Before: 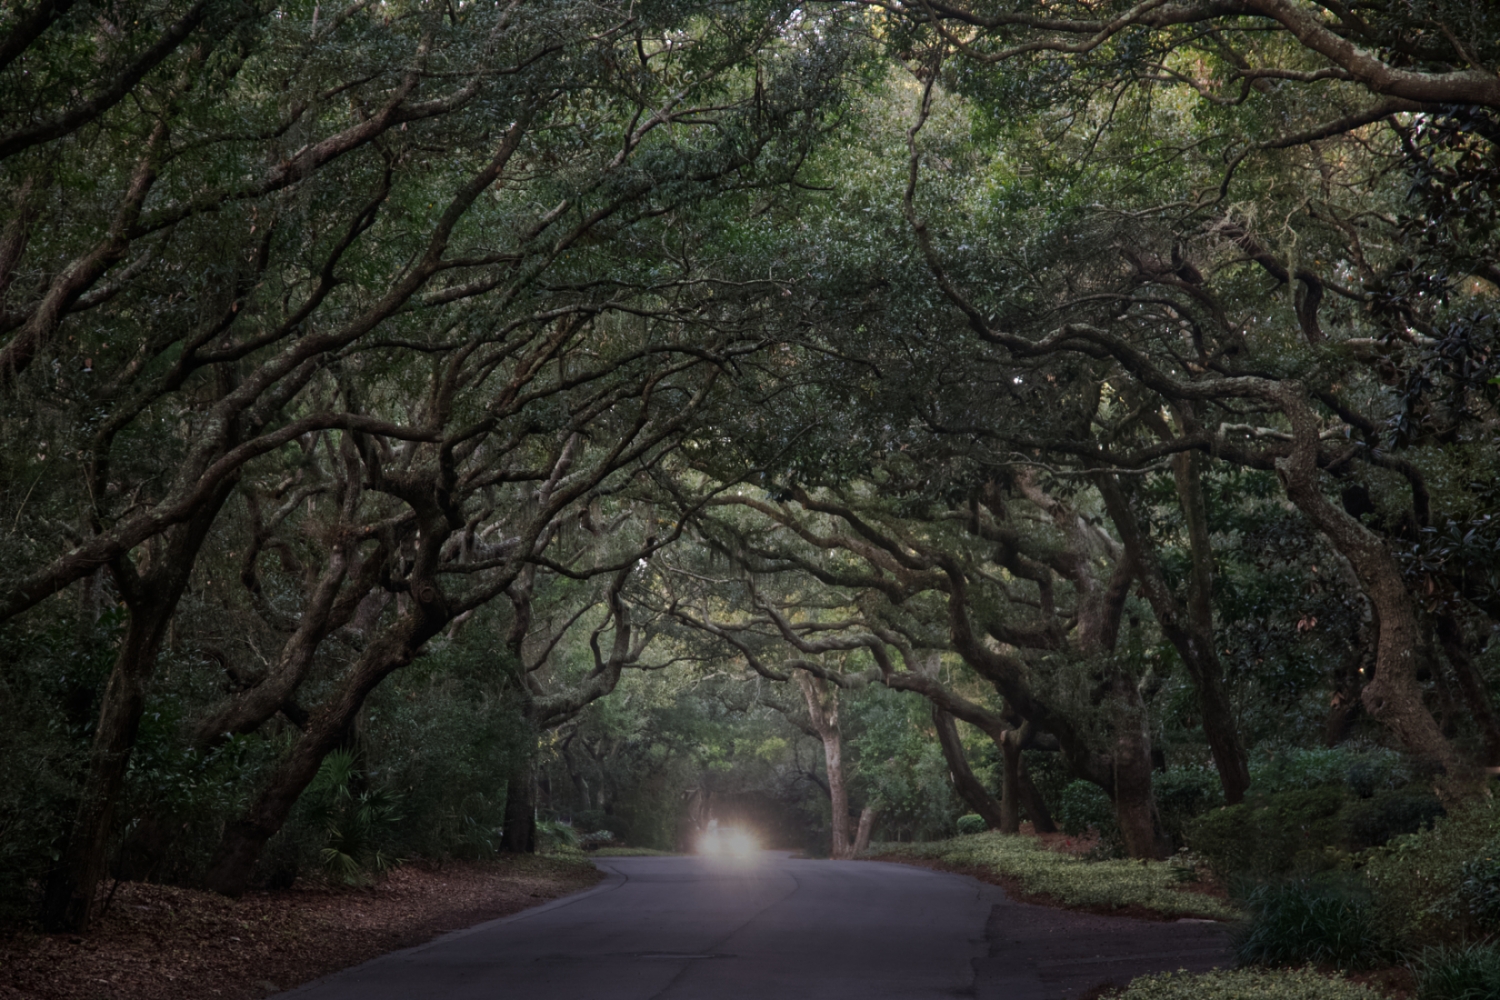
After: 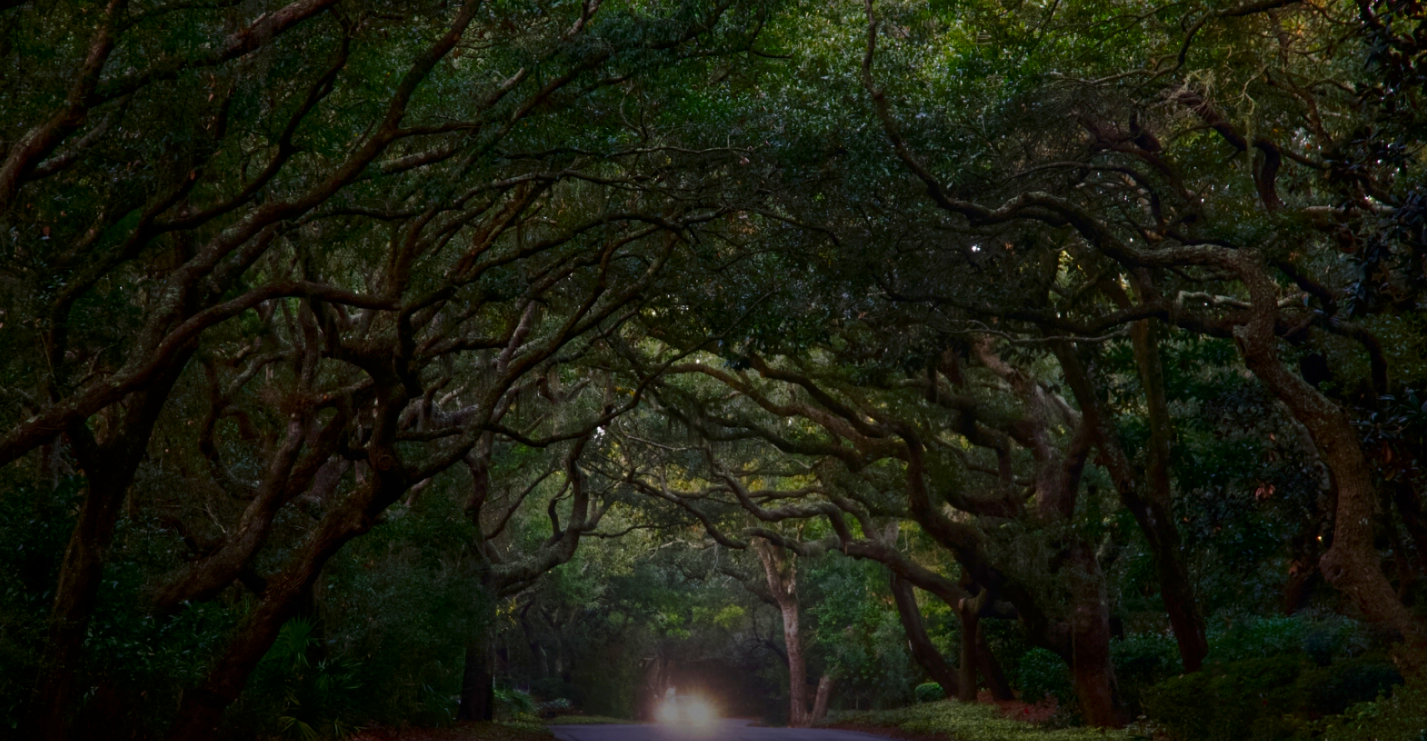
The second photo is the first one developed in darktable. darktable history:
crop and rotate: left 2.863%, top 13.263%, right 1.96%, bottom 12.59%
color balance rgb: linear chroma grading › global chroma 2.039%, linear chroma grading › mid-tones -1.363%, perceptual saturation grading › global saturation 38.869%, global vibrance 20%
contrast brightness saturation: brightness -0.217, saturation 0.08
